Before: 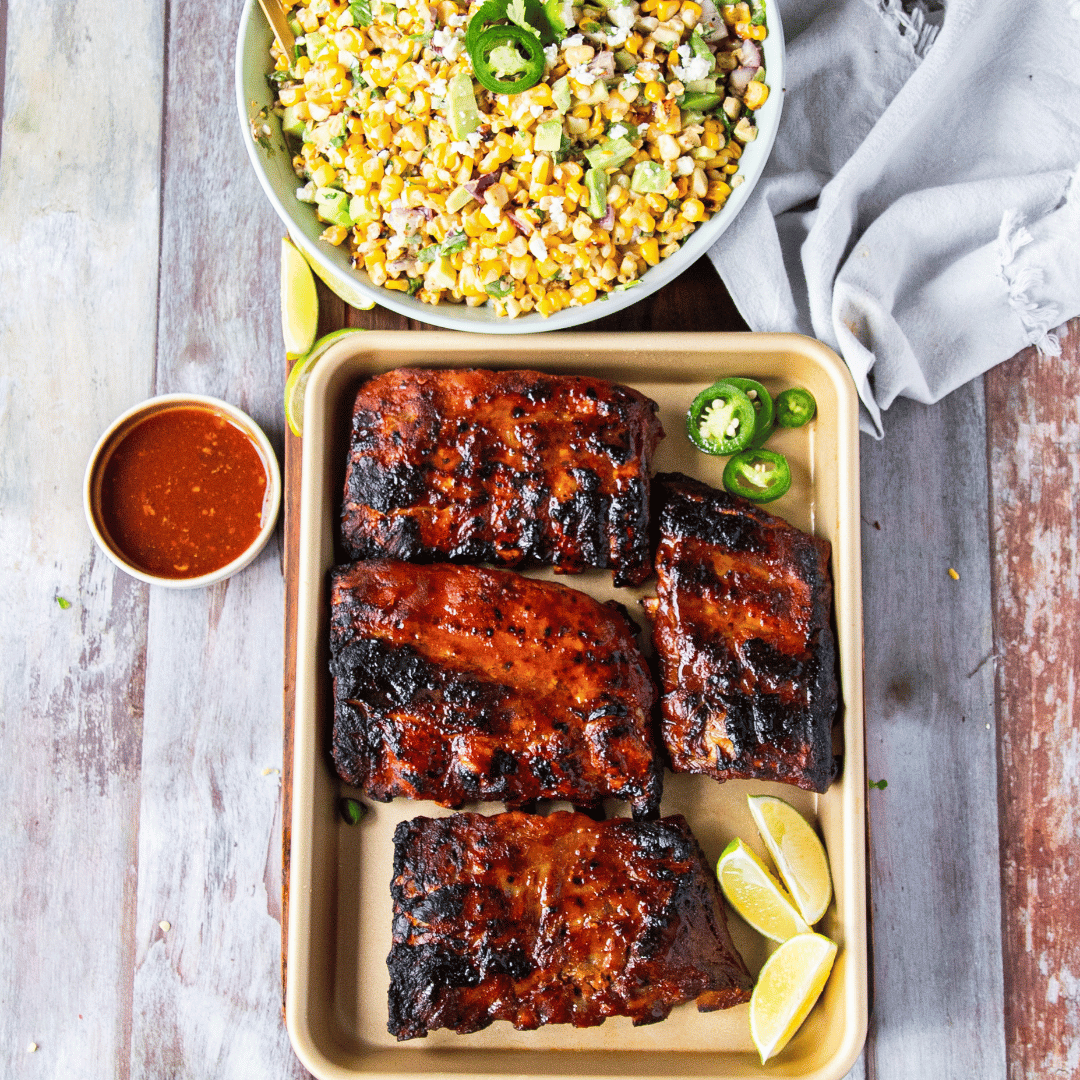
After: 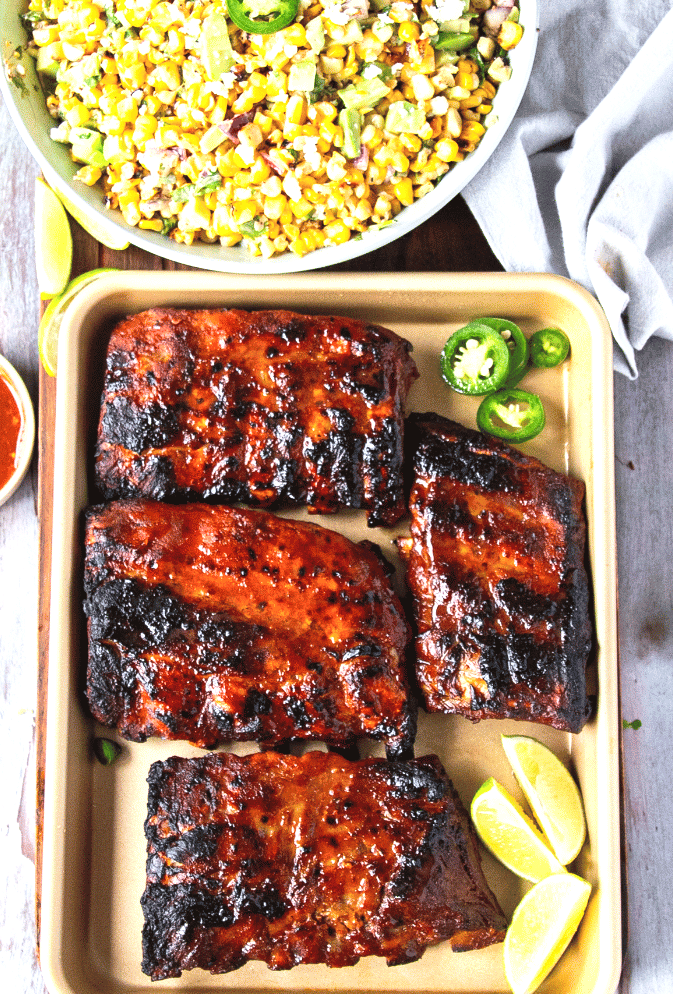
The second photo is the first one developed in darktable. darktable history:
exposure: black level correction -0.002, exposure 0.54 EV, compensate highlight preservation false
crop and rotate: left 22.918%, top 5.629%, right 14.711%, bottom 2.247%
